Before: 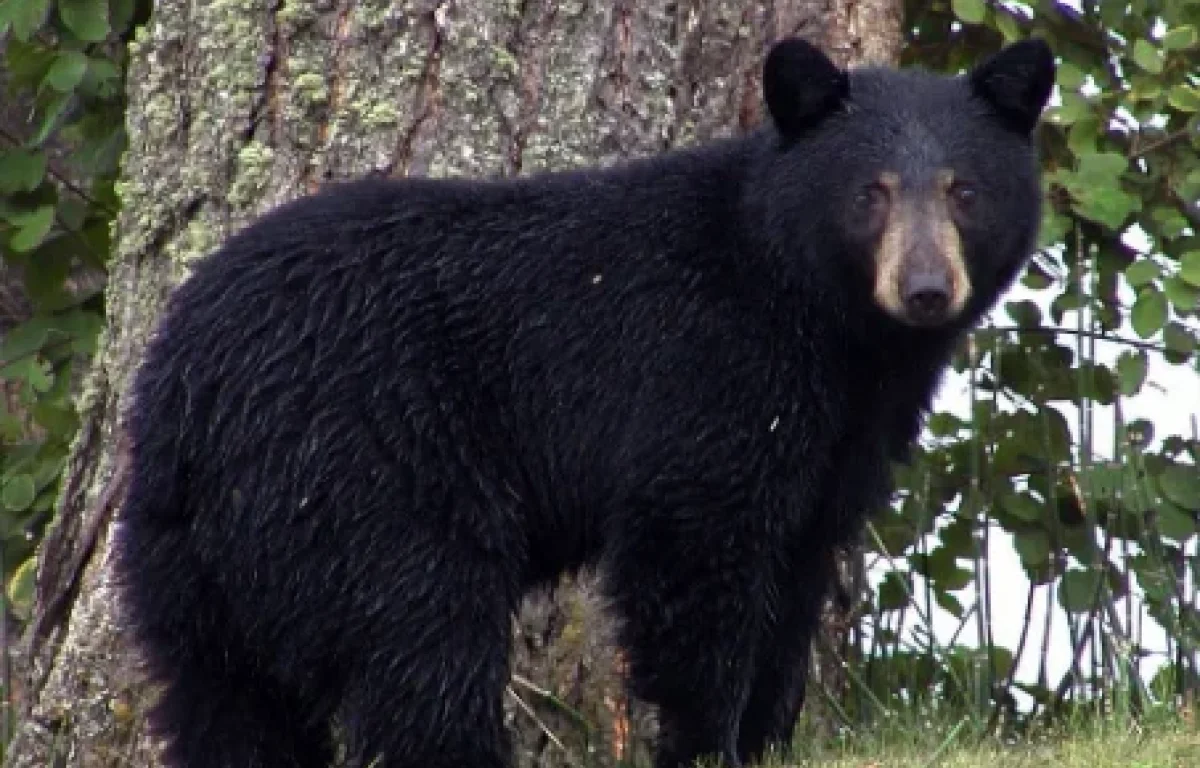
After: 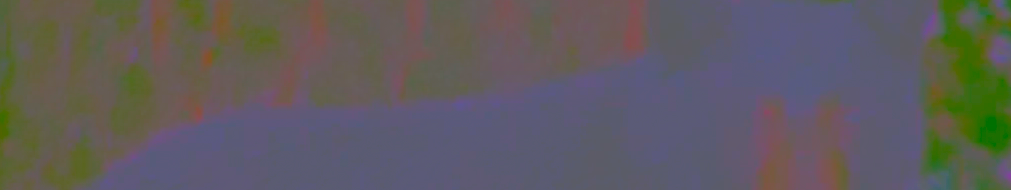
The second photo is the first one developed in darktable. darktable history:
local contrast: on, module defaults
contrast brightness saturation: contrast -0.983, brightness -0.161, saturation 0.755
crop and rotate: left 9.672%, top 9.569%, right 6.027%, bottom 65.577%
sharpen: radius 5.334, amount 0.311, threshold 26.779
